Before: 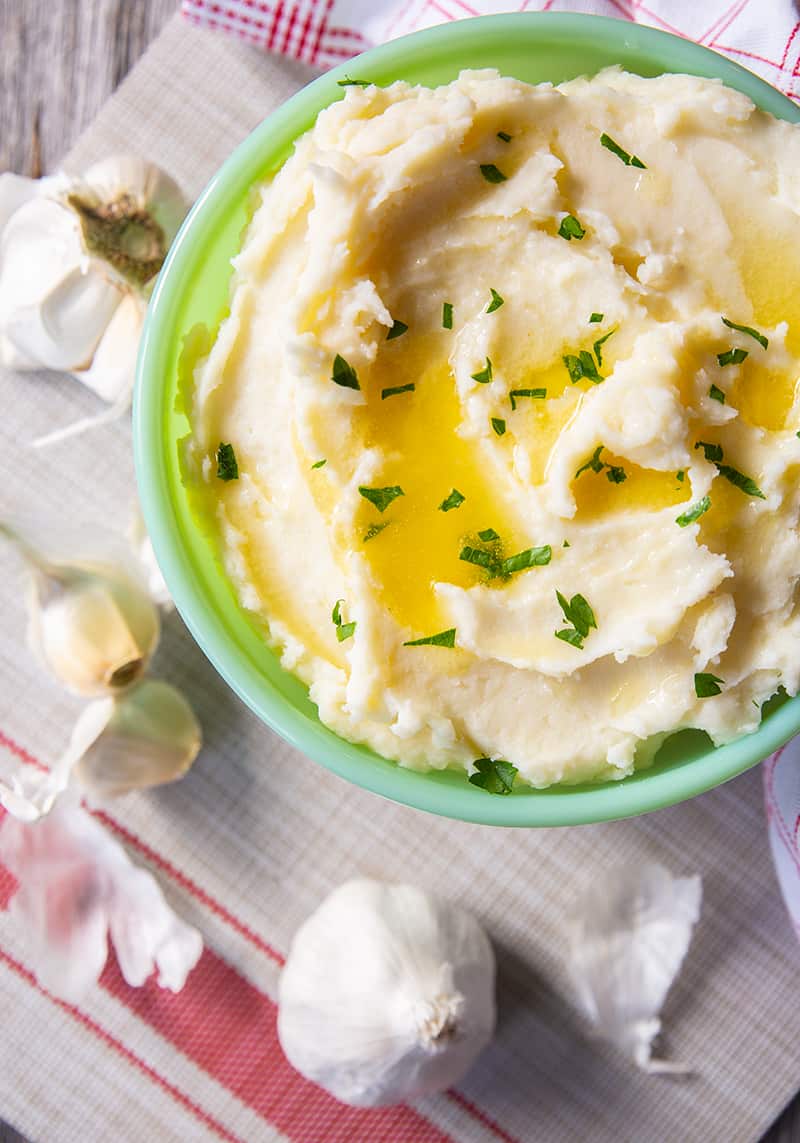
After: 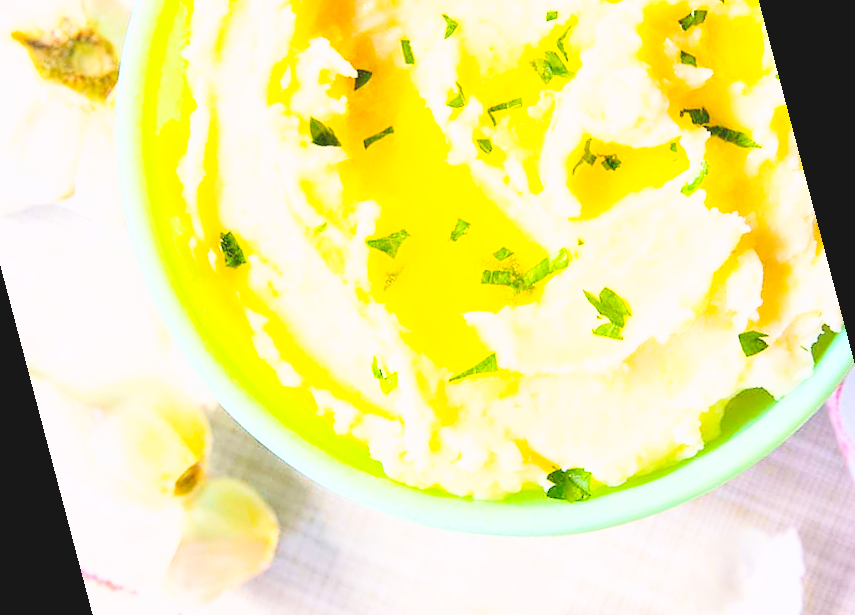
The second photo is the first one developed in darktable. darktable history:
crop and rotate: top 2.479%, bottom 3.018%
rotate and perspective: rotation -14.8°, crop left 0.1, crop right 0.903, crop top 0.25, crop bottom 0.748
exposure: black level correction 0, exposure 0.9 EV, compensate exposure bias true, compensate highlight preservation false
color balance rgb: perceptual saturation grading › global saturation 20%, global vibrance 20%
tone curve: curves: ch0 [(0, 0) (0.739, 0.837) (1, 1)]; ch1 [(0, 0) (0.226, 0.261) (0.383, 0.397) (0.462, 0.473) (0.498, 0.502) (0.521, 0.52) (0.578, 0.57) (1, 1)]; ch2 [(0, 0) (0.438, 0.456) (0.5, 0.5) (0.547, 0.557) (0.597, 0.58) (0.629, 0.603) (1, 1)], color space Lab, independent channels, preserve colors none
base curve: curves: ch0 [(0, 0) (0.028, 0.03) (0.121, 0.232) (0.46, 0.748) (0.859, 0.968) (1, 1)], preserve colors none
lowpass: radius 0.1, contrast 0.85, saturation 1.1, unbound 0
